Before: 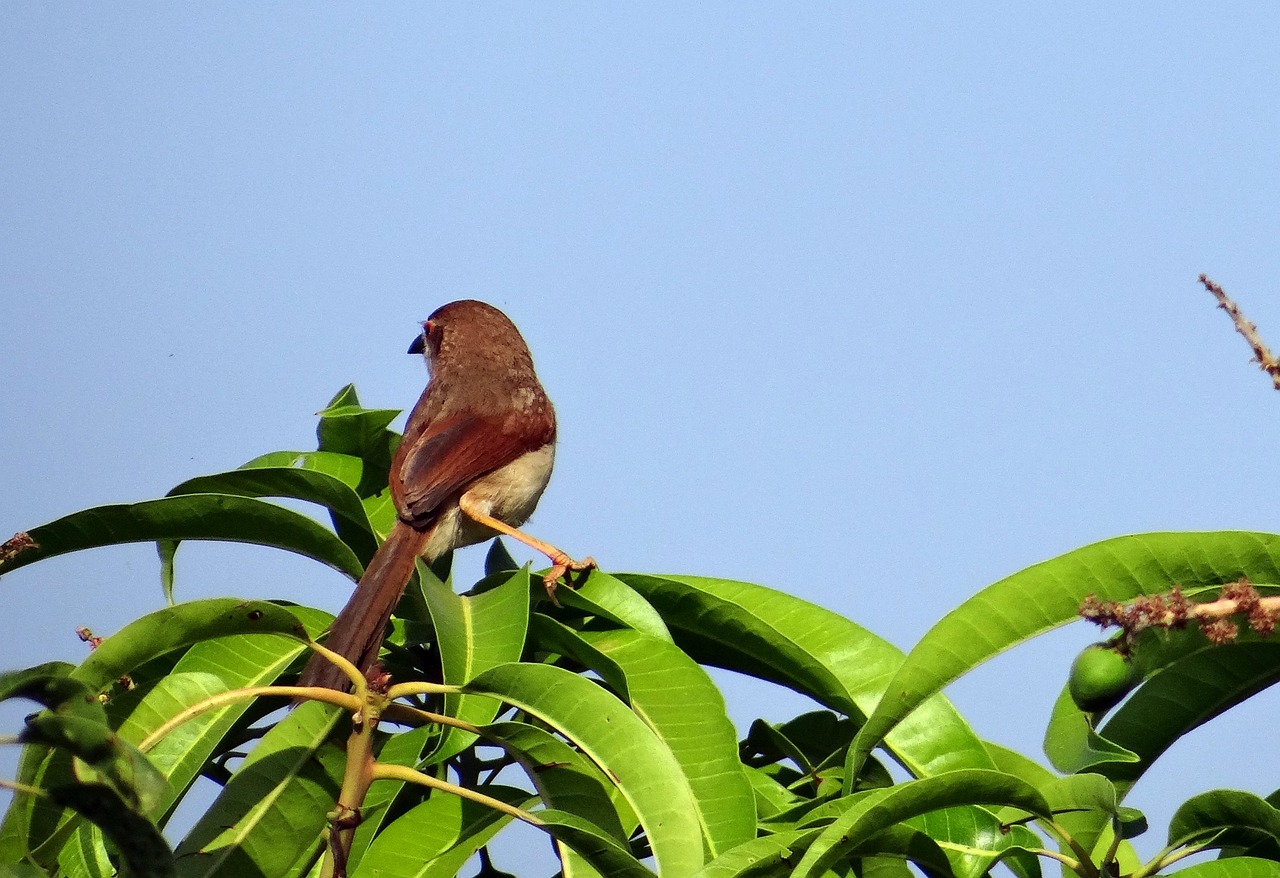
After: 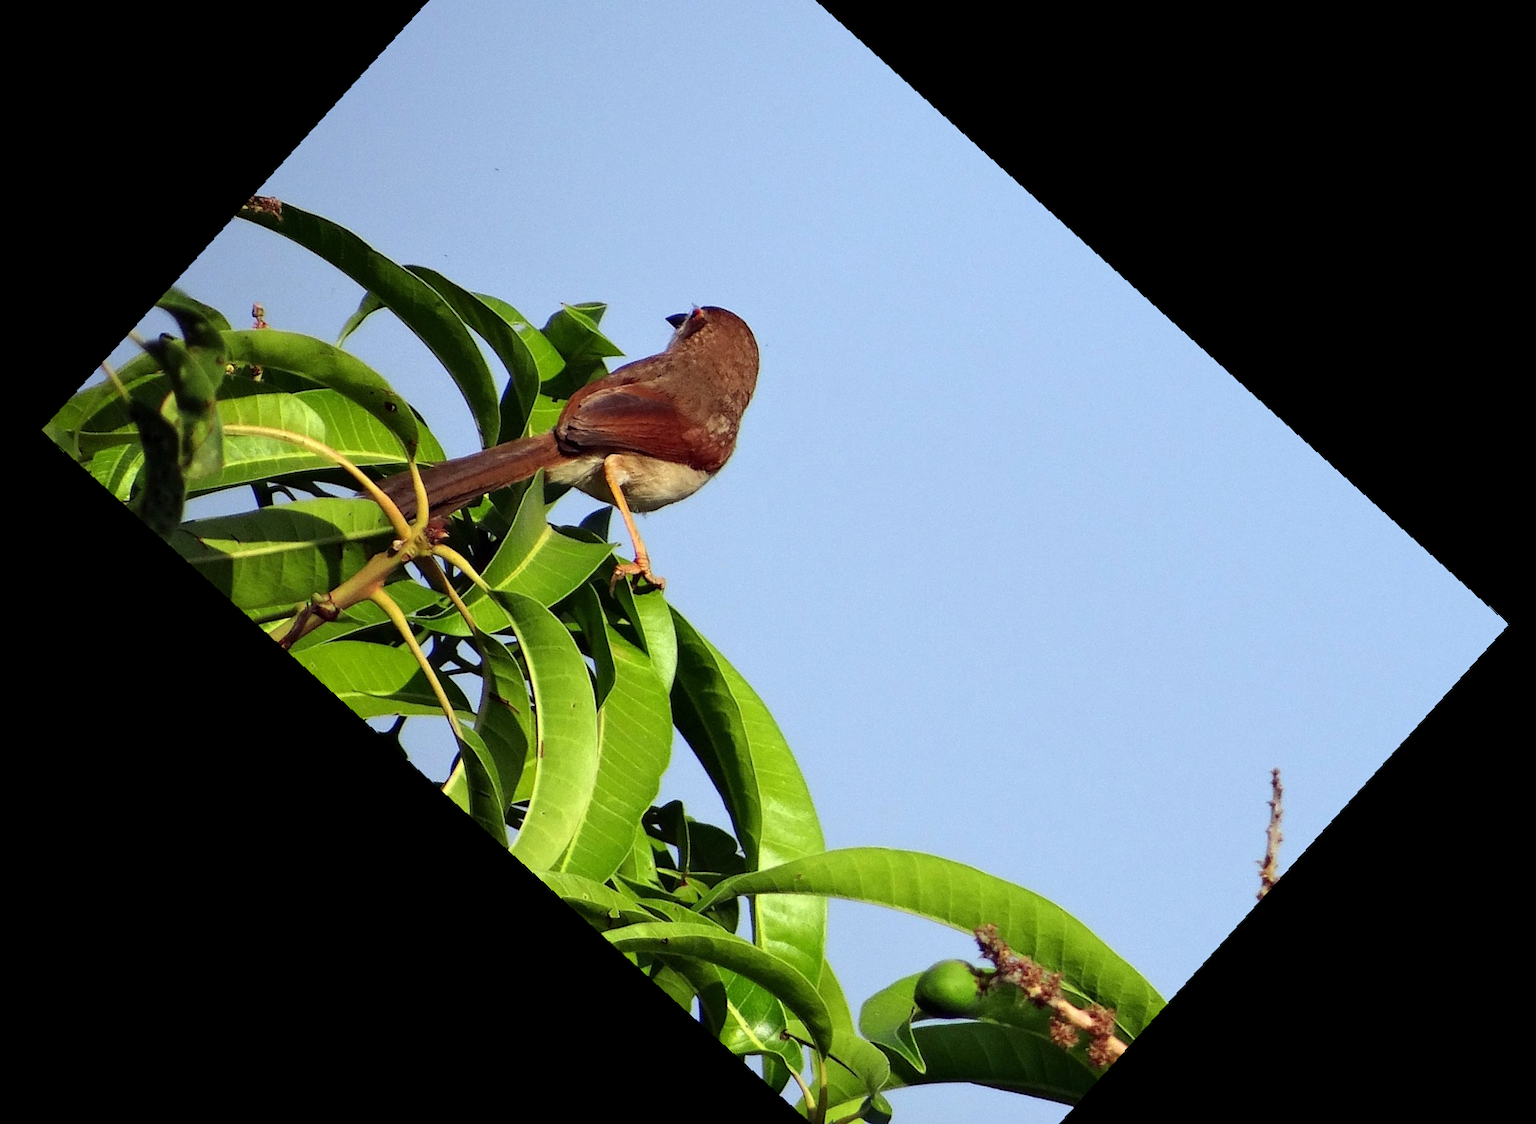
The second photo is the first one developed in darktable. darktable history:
rotate and perspective: rotation -4.25°, automatic cropping off
bloom: size 3%, threshold 100%, strength 0%
crop and rotate: angle -46.26°, top 16.234%, right 0.912%, bottom 11.704%
